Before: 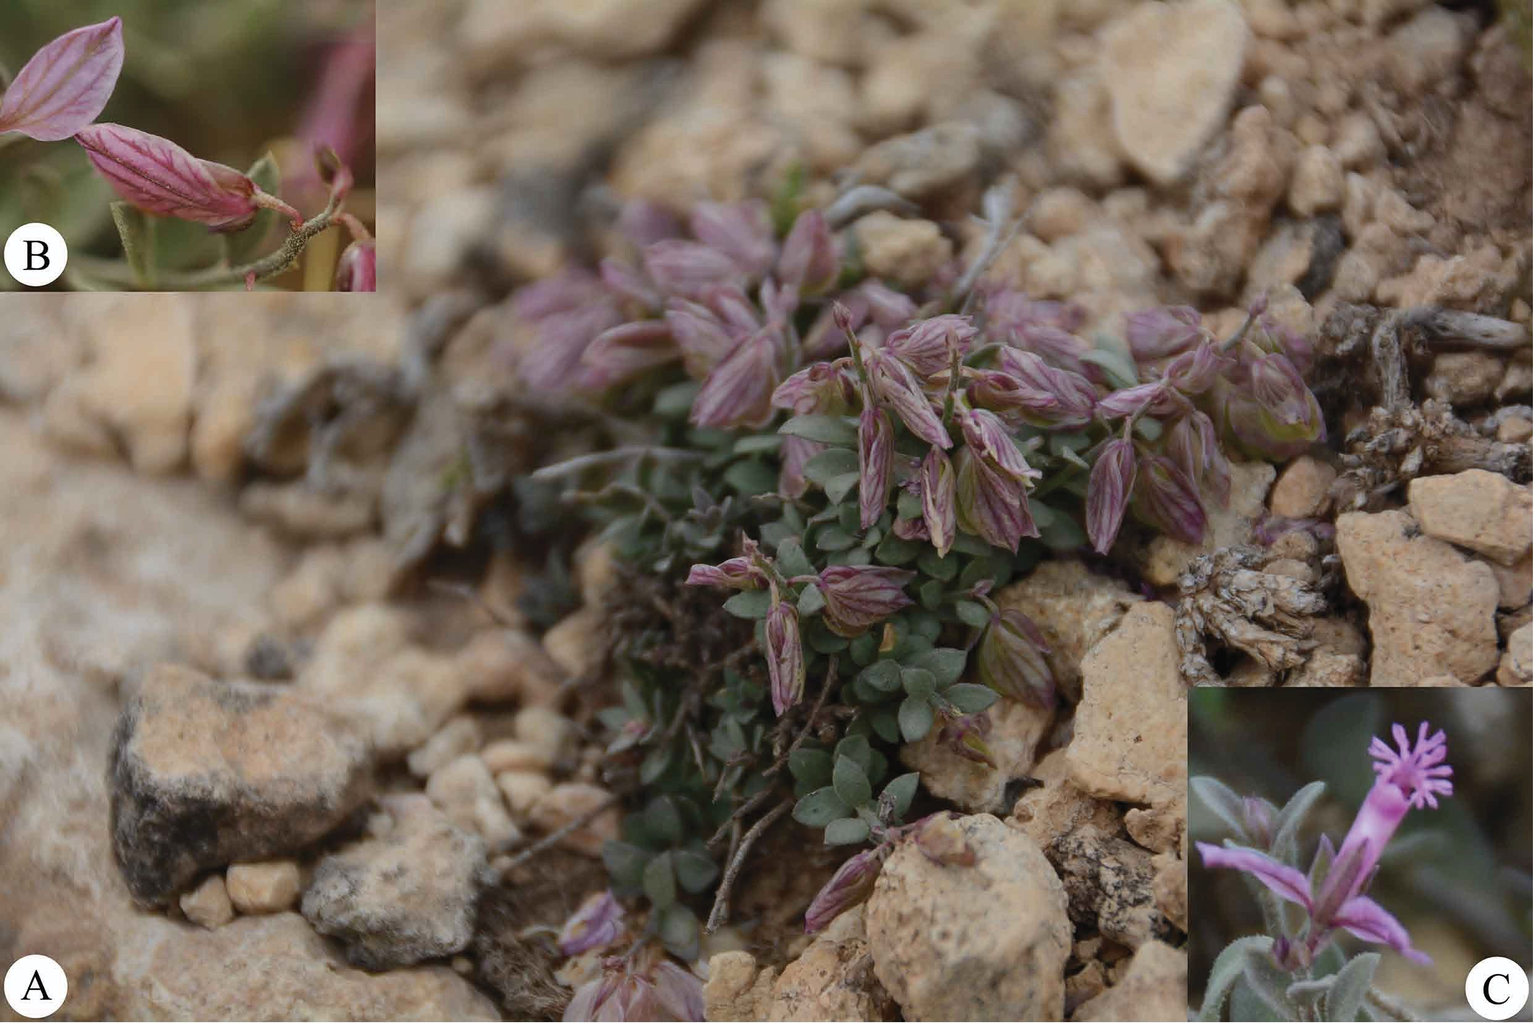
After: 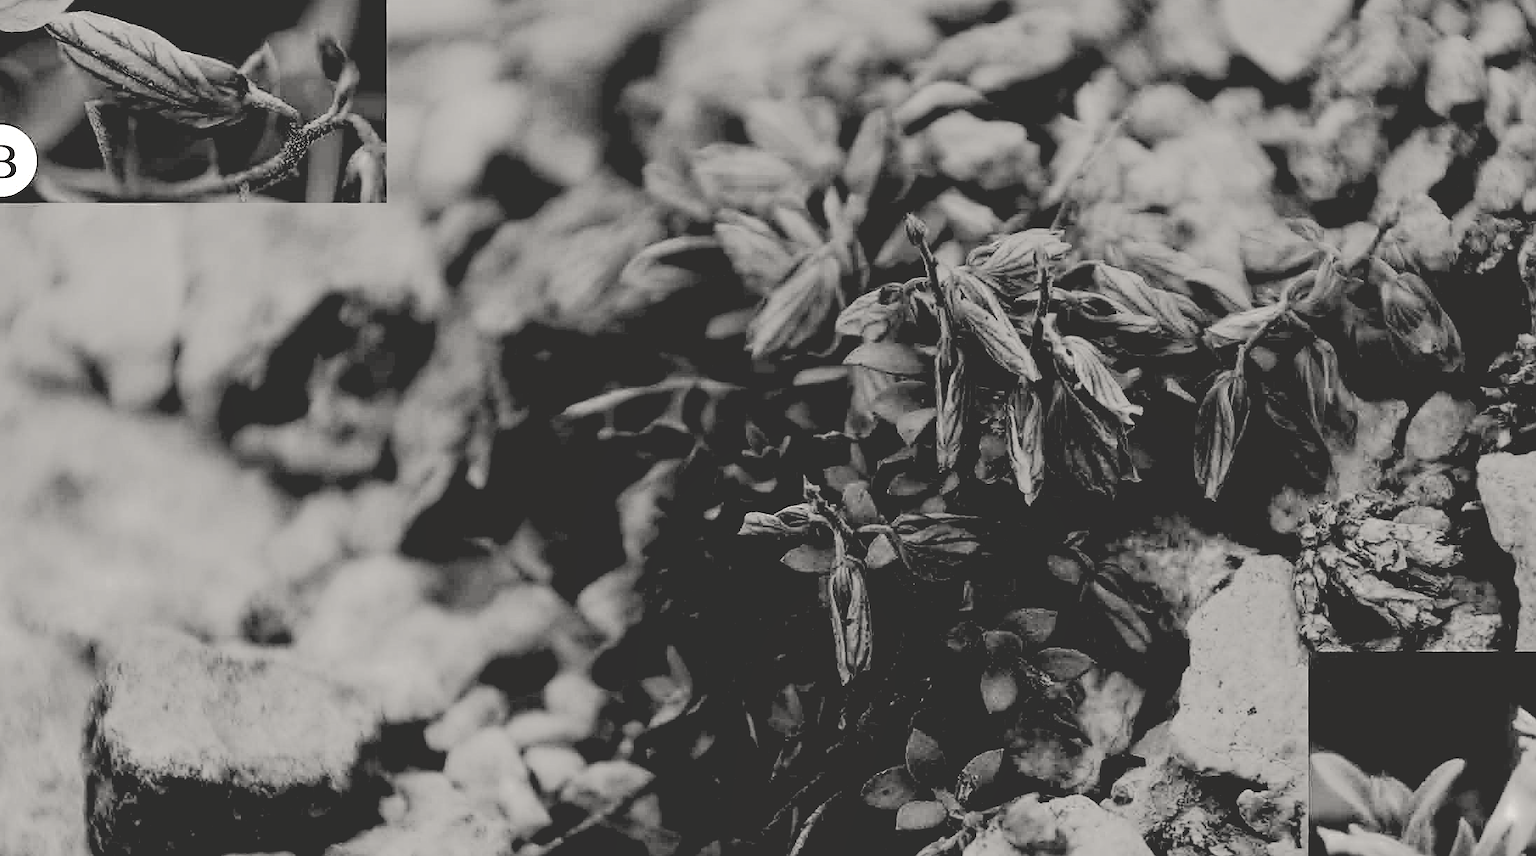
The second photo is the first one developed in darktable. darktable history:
crop and rotate: left 2.374%, top 11.111%, right 9.509%, bottom 15.192%
shadows and highlights: radius 336.45, shadows 28.03, soften with gaussian
color correction: highlights a* 0.749, highlights b* 2.8, saturation 1.1
sharpen: on, module defaults
base curve: curves: ch0 [(0.065, 0.026) (0.236, 0.358) (0.53, 0.546) (0.777, 0.841) (0.924, 0.992)], preserve colors none
color calibration: output gray [0.18, 0.41, 0.41, 0], illuminant as shot in camera, x 0.379, y 0.398, temperature 4134.51 K, saturation algorithm version 1 (2020)
color balance rgb: linear chroma grading › shadows 31.934%, linear chroma grading › global chroma -2.209%, linear chroma grading › mid-tones 4.04%, perceptual saturation grading › global saturation 20%, perceptual saturation grading › highlights -50.179%, perceptual saturation grading › shadows 30.473%, global vibrance 20%
